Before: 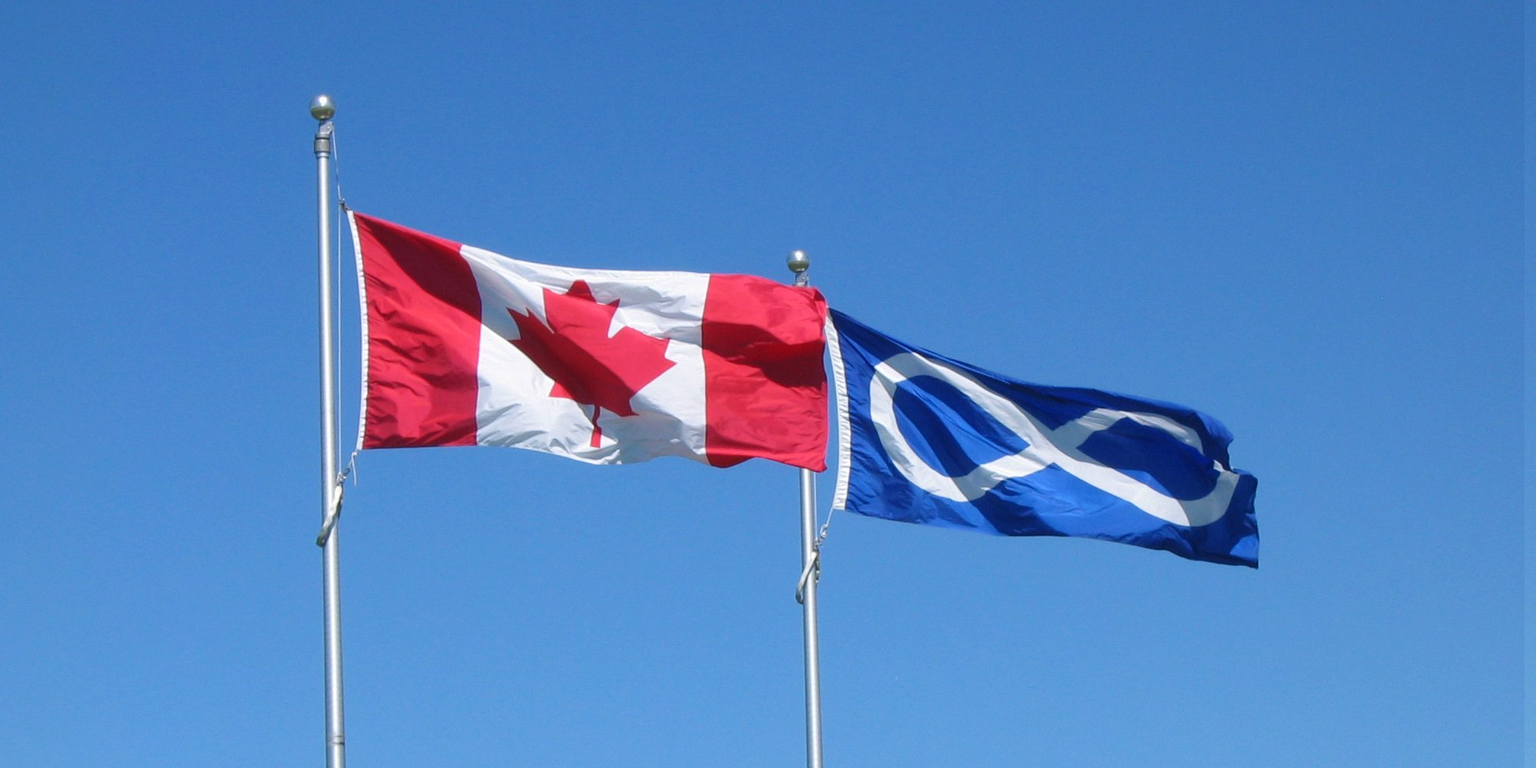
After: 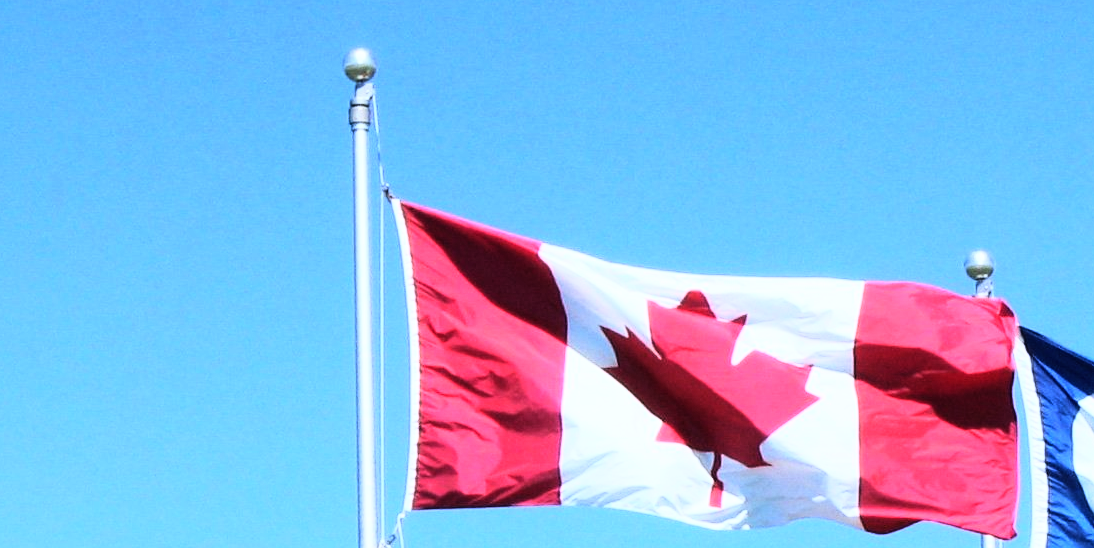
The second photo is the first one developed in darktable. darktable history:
crop and rotate: left 3.047%, top 7.509%, right 42.236%, bottom 37.598%
rgb curve: curves: ch0 [(0, 0) (0.21, 0.15) (0.24, 0.21) (0.5, 0.75) (0.75, 0.96) (0.89, 0.99) (1, 1)]; ch1 [(0, 0.02) (0.21, 0.13) (0.25, 0.2) (0.5, 0.67) (0.75, 0.9) (0.89, 0.97) (1, 1)]; ch2 [(0, 0.02) (0.21, 0.13) (0.25, 0.2) (0.5, 0.67) (0.75, 0.9) (0.89, 0.97) (1, 1)], compensate middle gray true
white balance: red 0.967, blue 1.049
